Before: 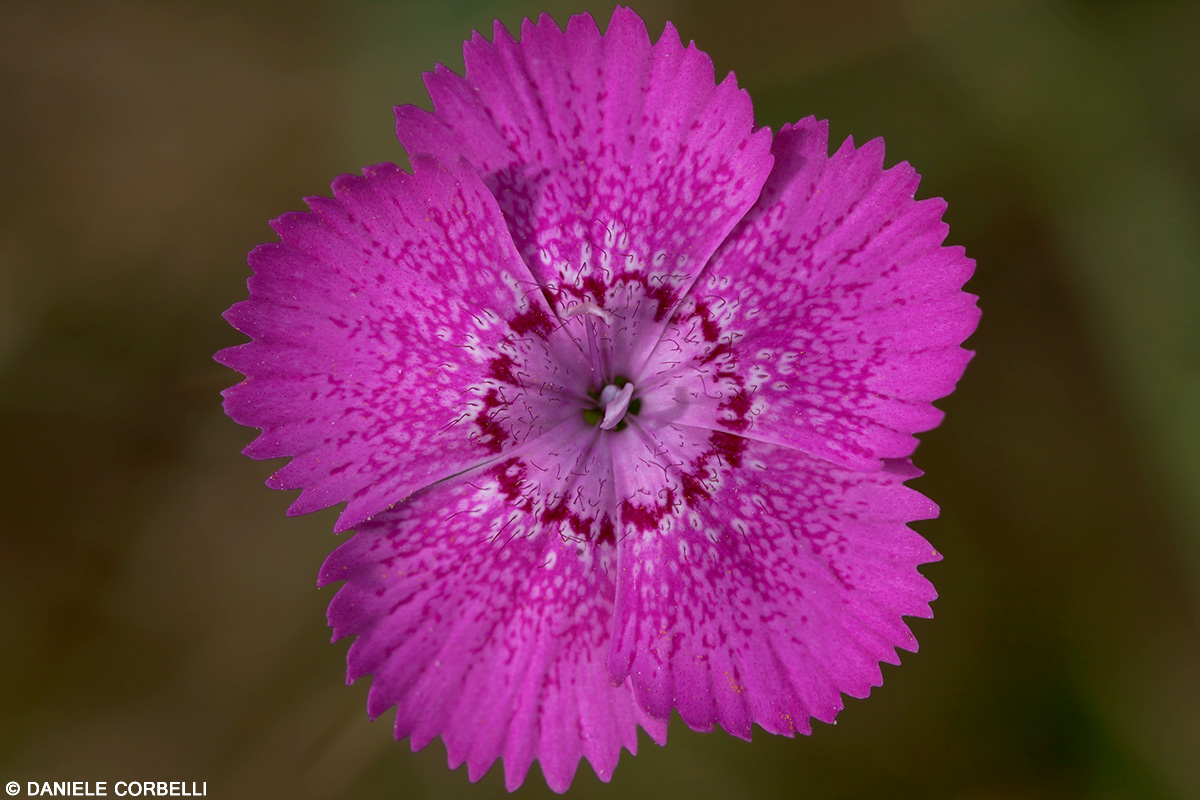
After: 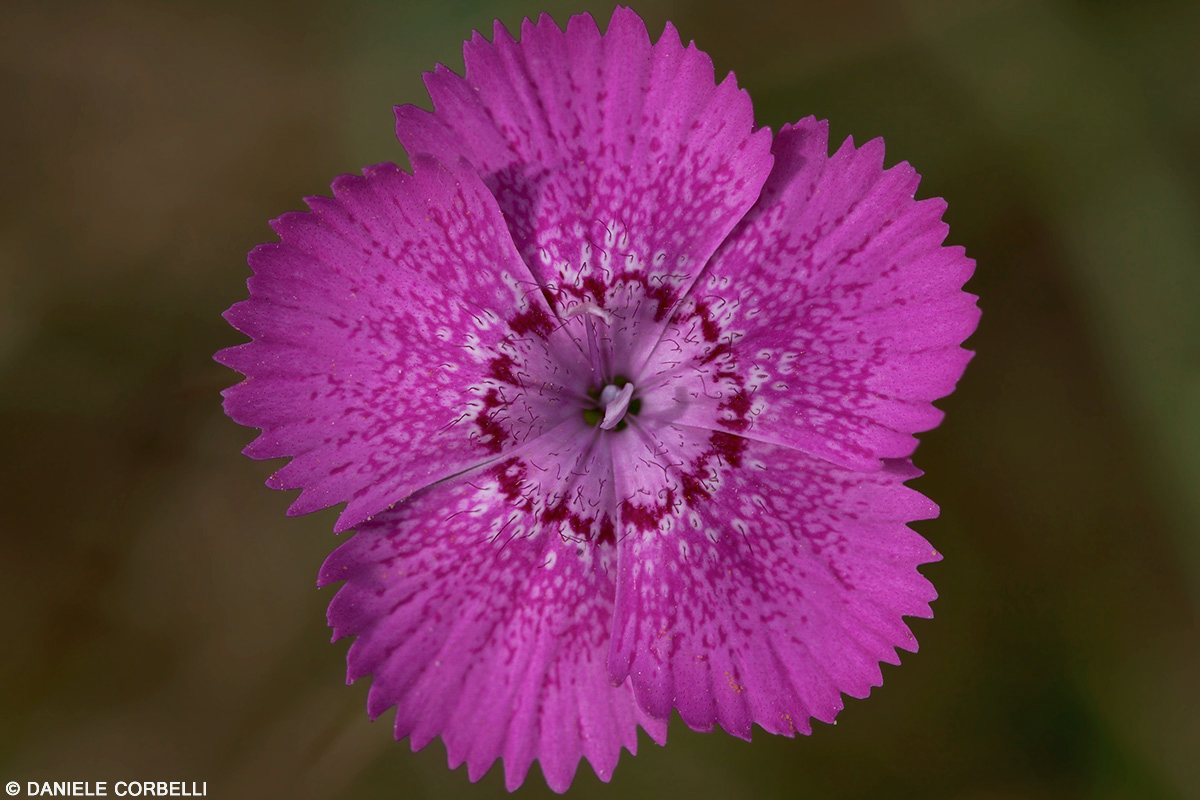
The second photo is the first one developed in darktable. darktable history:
local contrast: mode bilateral grid, contrast 20, coarseness 50, detail 120%, midtone range 0.2
contrast brightness saturation: contrast -0.08, brightness -0.04, saturation -0.11
